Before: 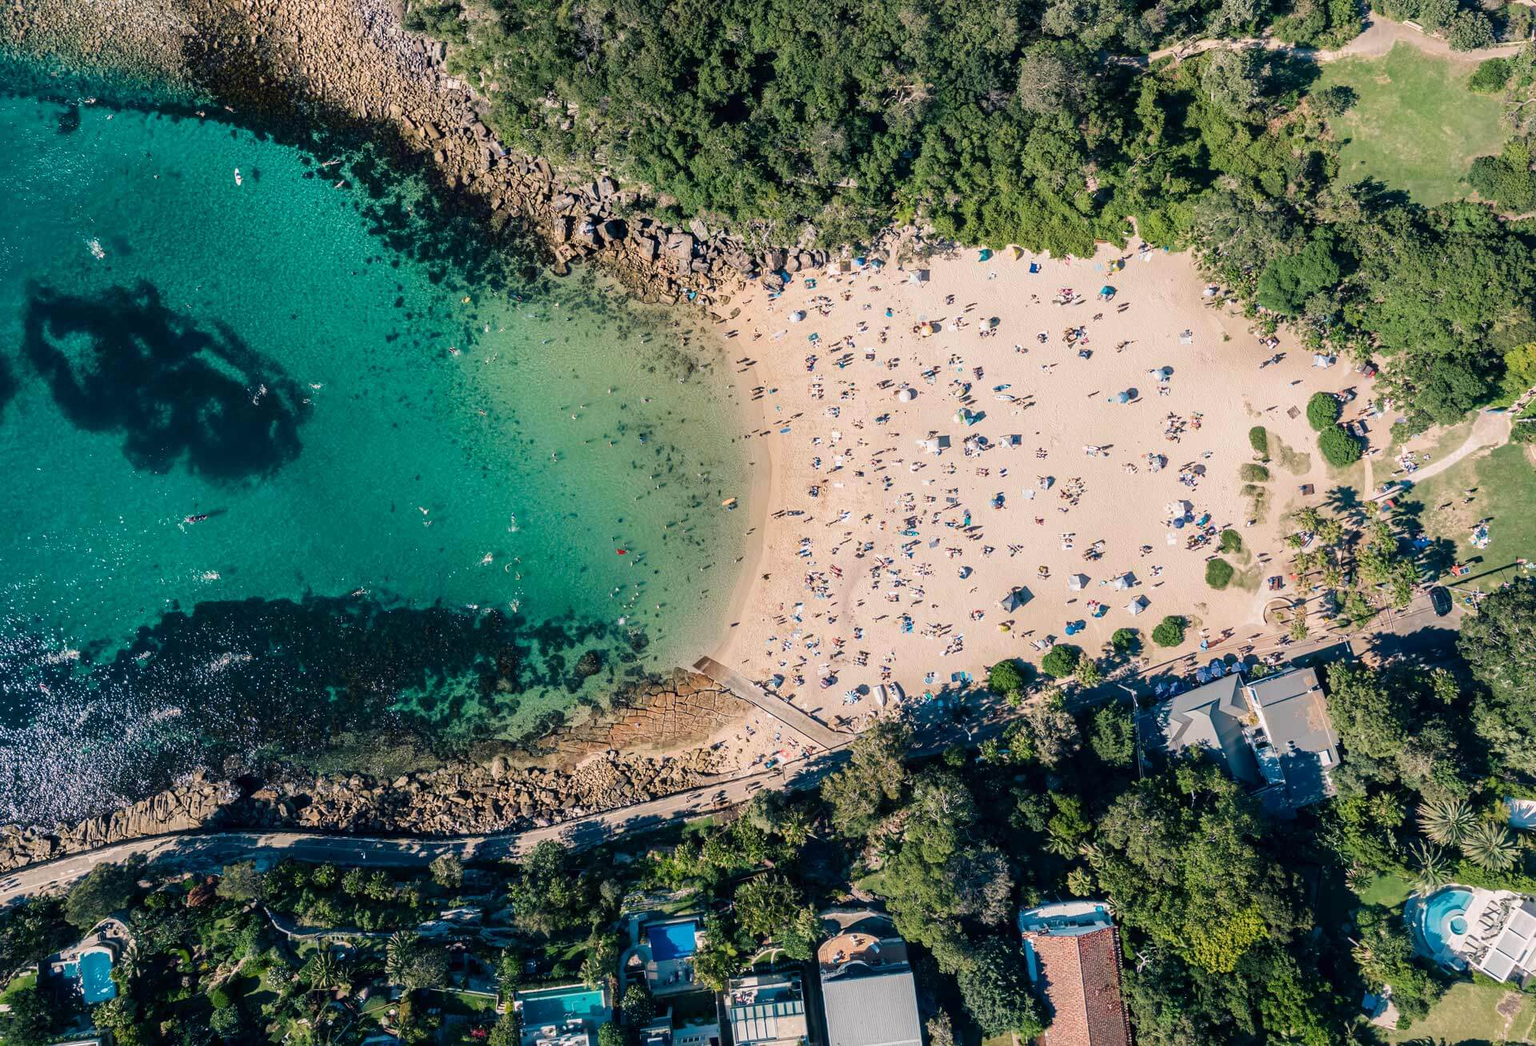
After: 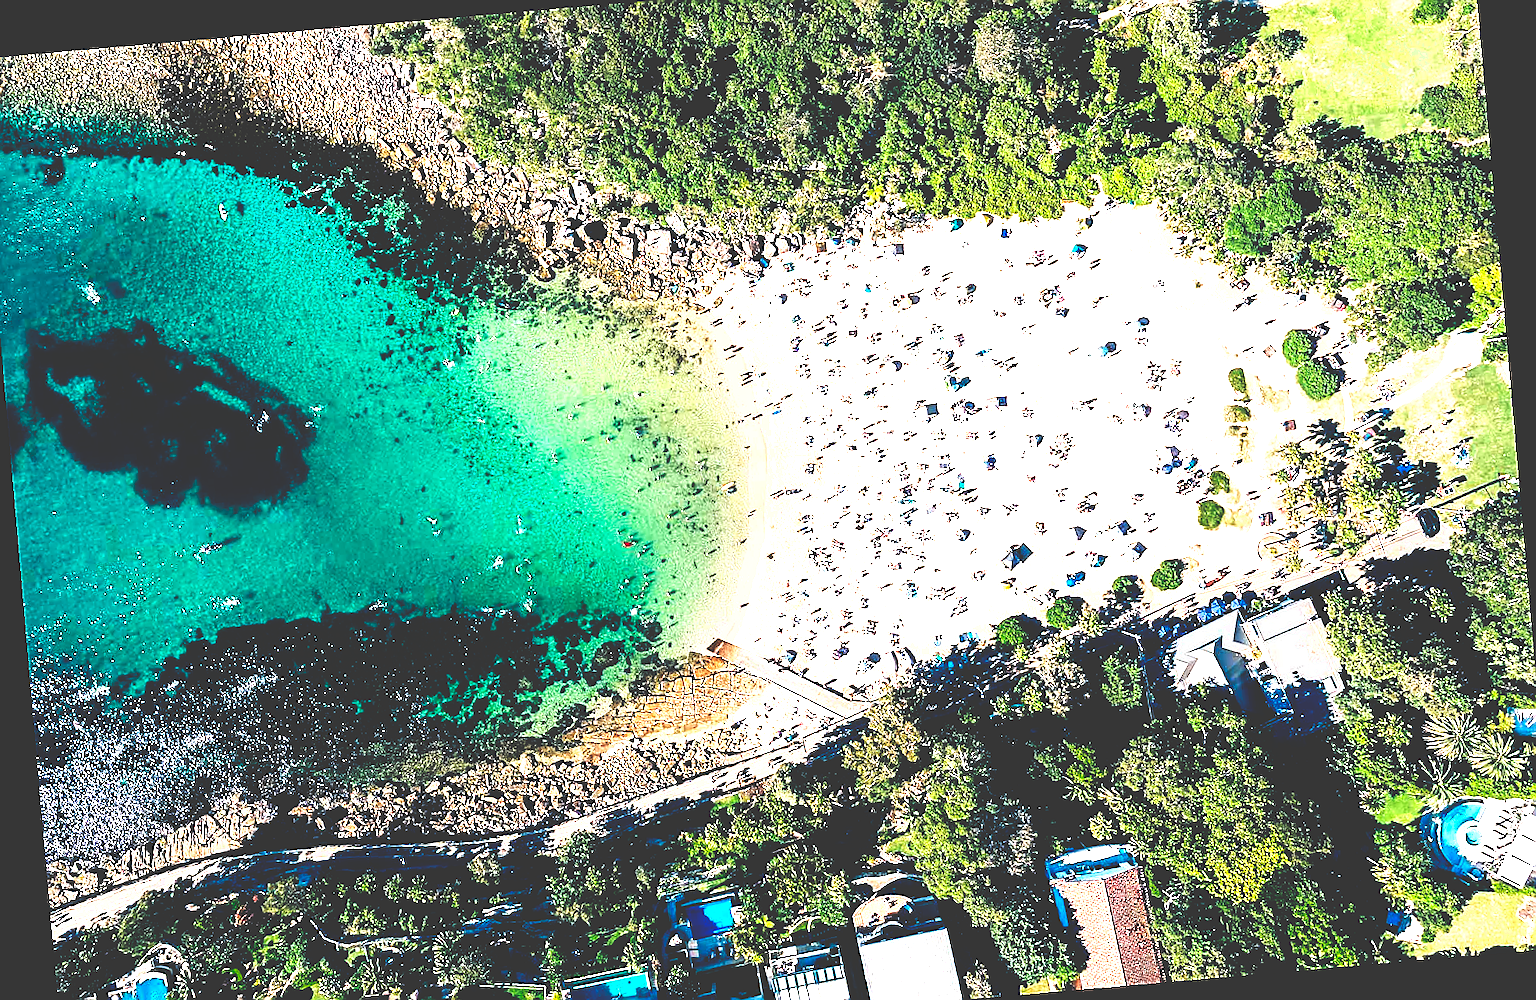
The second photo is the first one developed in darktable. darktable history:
sharpen: radius 1.4, amount 1.25, threshold 0.7
base curve: curves: ch0 [(0, 0.036) (0.083, 0.04) (0.804, 1)], preserve colors none
rotate and perspective: rotation -4.98°, automatic cropping off
crop: left 1.507%, top 6.147%, right 1.379%, bottom 6.637%
exposure: black level correction 0, exposure 1.388 EV, compensate exposure bias true, compensate highlight preservation false
